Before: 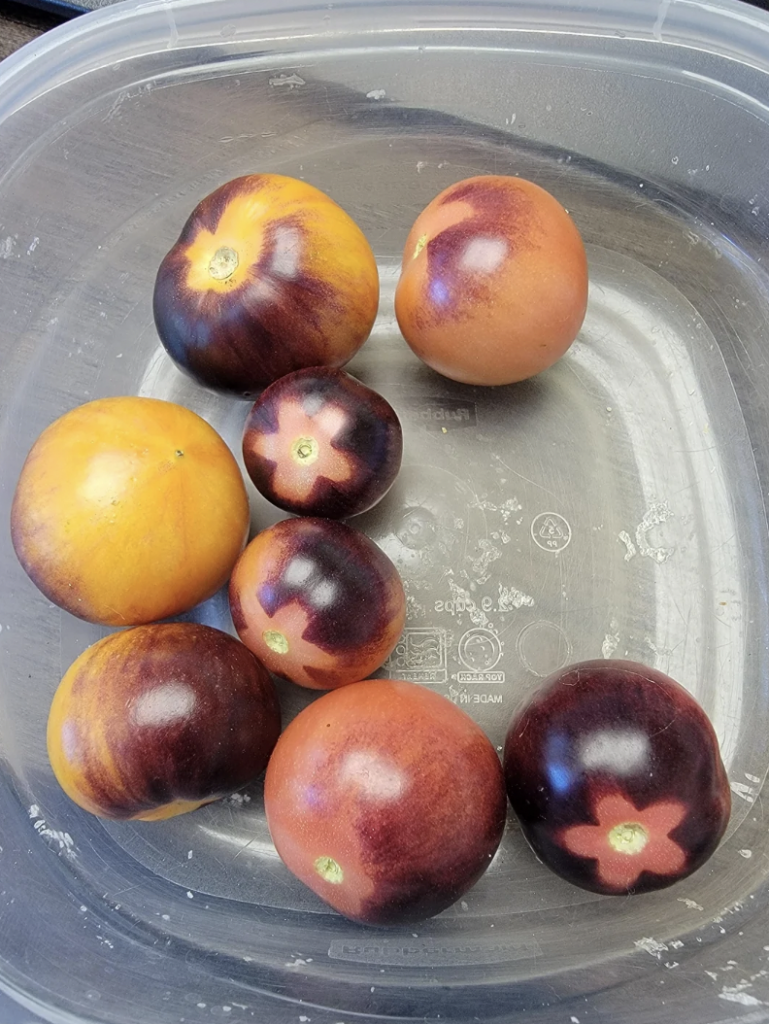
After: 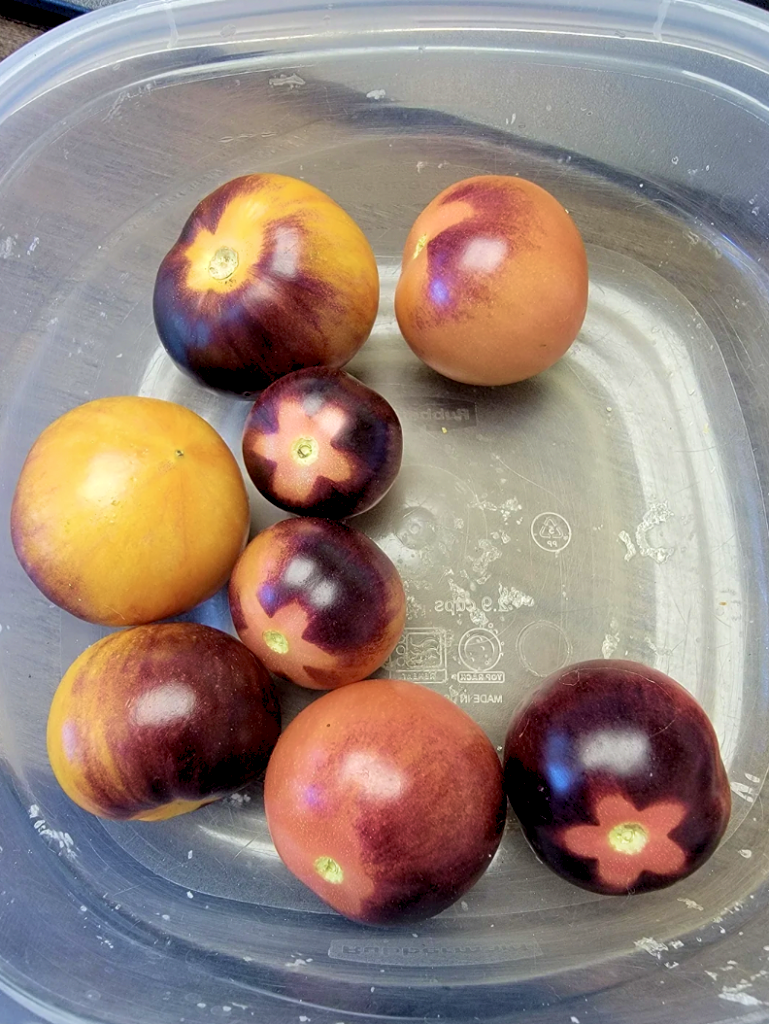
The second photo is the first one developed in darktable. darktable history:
exposure: black level correction 0.008, exposure 0.088 EV, compensate highlight preservation false
velvia: strength 44.32%
shadows and highlights: radius 336.22, shadows 28.5, soften with gaussian
